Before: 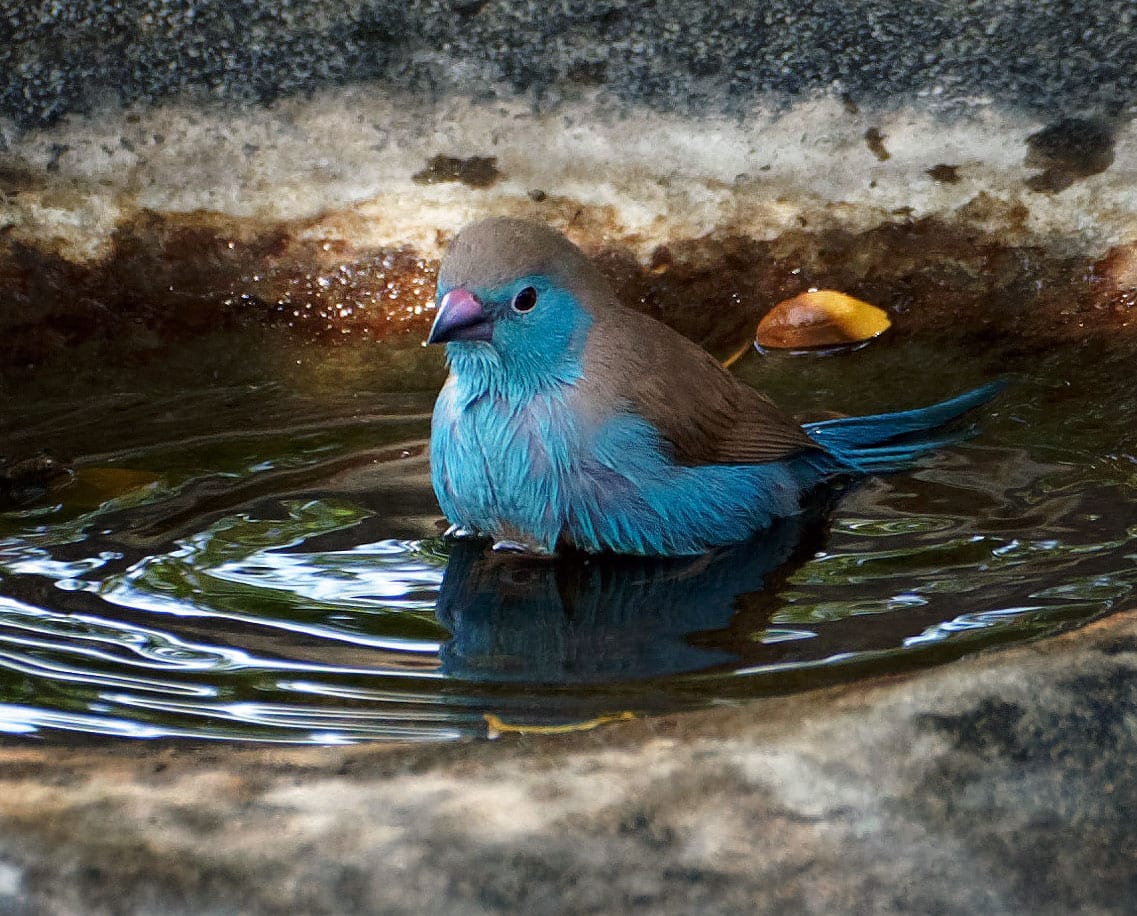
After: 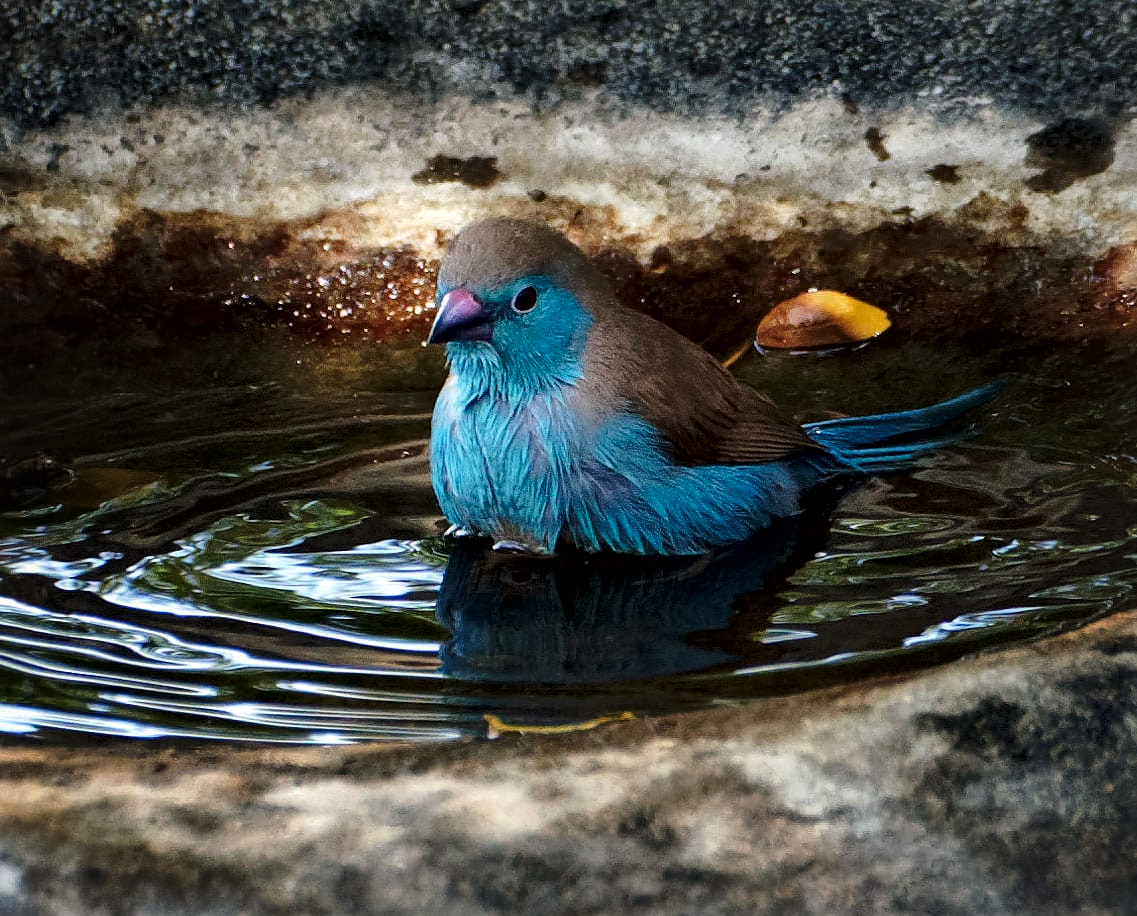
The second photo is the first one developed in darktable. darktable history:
local contrast: mode bilateral grid, contrast 25, coarseness 60, detail 151%, midtone range 0.2
tone curve: curves: ch0 [(0, 0) (0.003, 0.019) (0.011, 0.022) (0.025, 0.027) (0.044, 0.037) (0.069, 0.049) (0.1, 0.066) (0.136, 0.091) (0.177, 0.125) (0.224, 0.159) (0.277, 0.206) (0.335, 0.266) (0.399, 0.332) (0.468, 0.411) (0.543, 0.492) (0.623, 0.577) (0.709, 0.668) (0.801, 0.767) (0.898, 0.869) (1, 1)], preserve colors none
